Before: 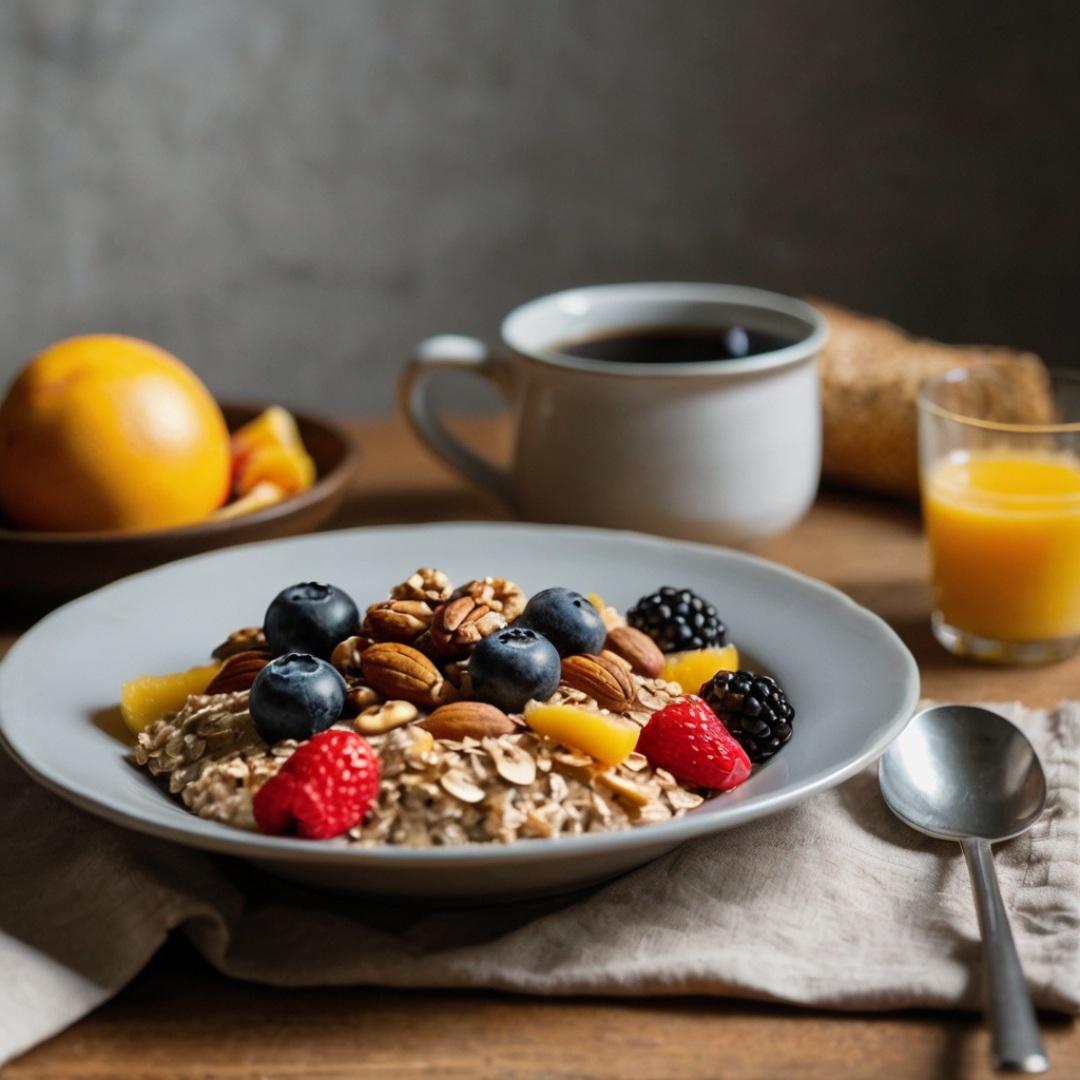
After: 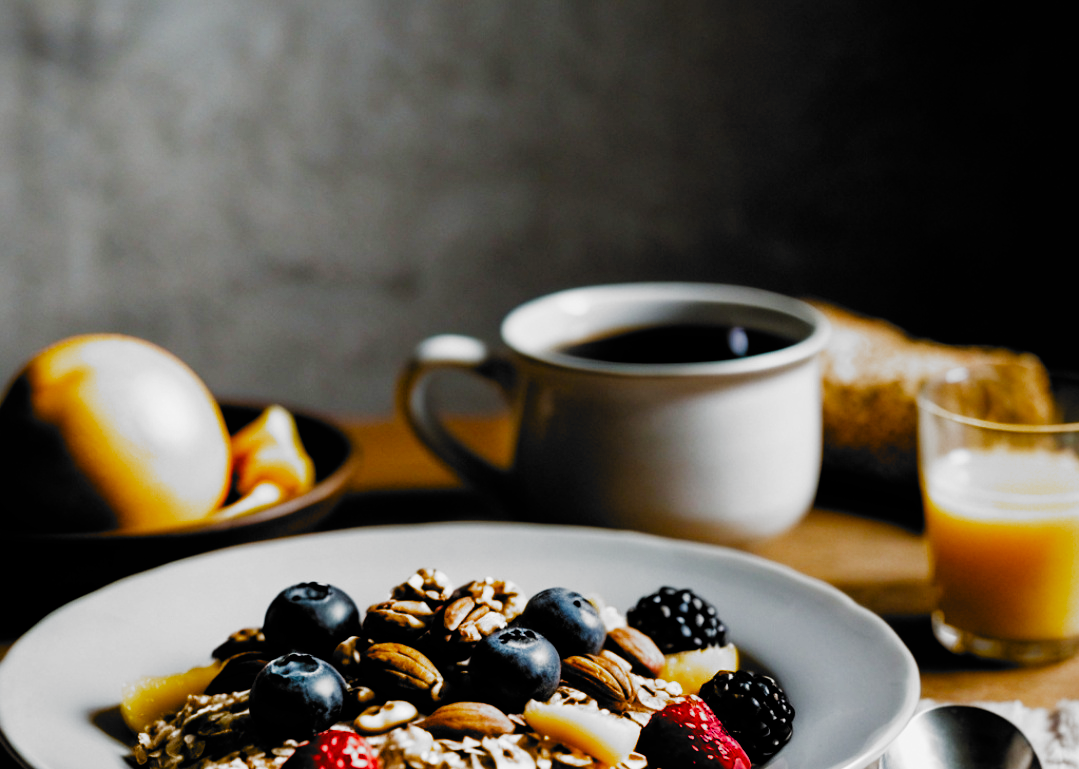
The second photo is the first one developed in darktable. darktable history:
filmic rgb: black relative exposure -5.09 EV, white relative exposure 3.56 EV, hardness 3.18, contrast 1.184, highlights saturation mix -30.61%, add noise in highlights 0.001, preserve chrominance no, color science v3 (2019), use custom middle-gray values true, contrast in highlights soft
crop: right 0%, bottom 28.717%
color balance rgb: perceptual saturation grading › global saturation -0.149%, perceptual saturation grading › mid-tones 6.066%, perceptual saturation grading › shadows 72.251%, perceptual brilliance grading › global brilliance 20.018%, perceptual brilliance grading › shadows -39.709%
